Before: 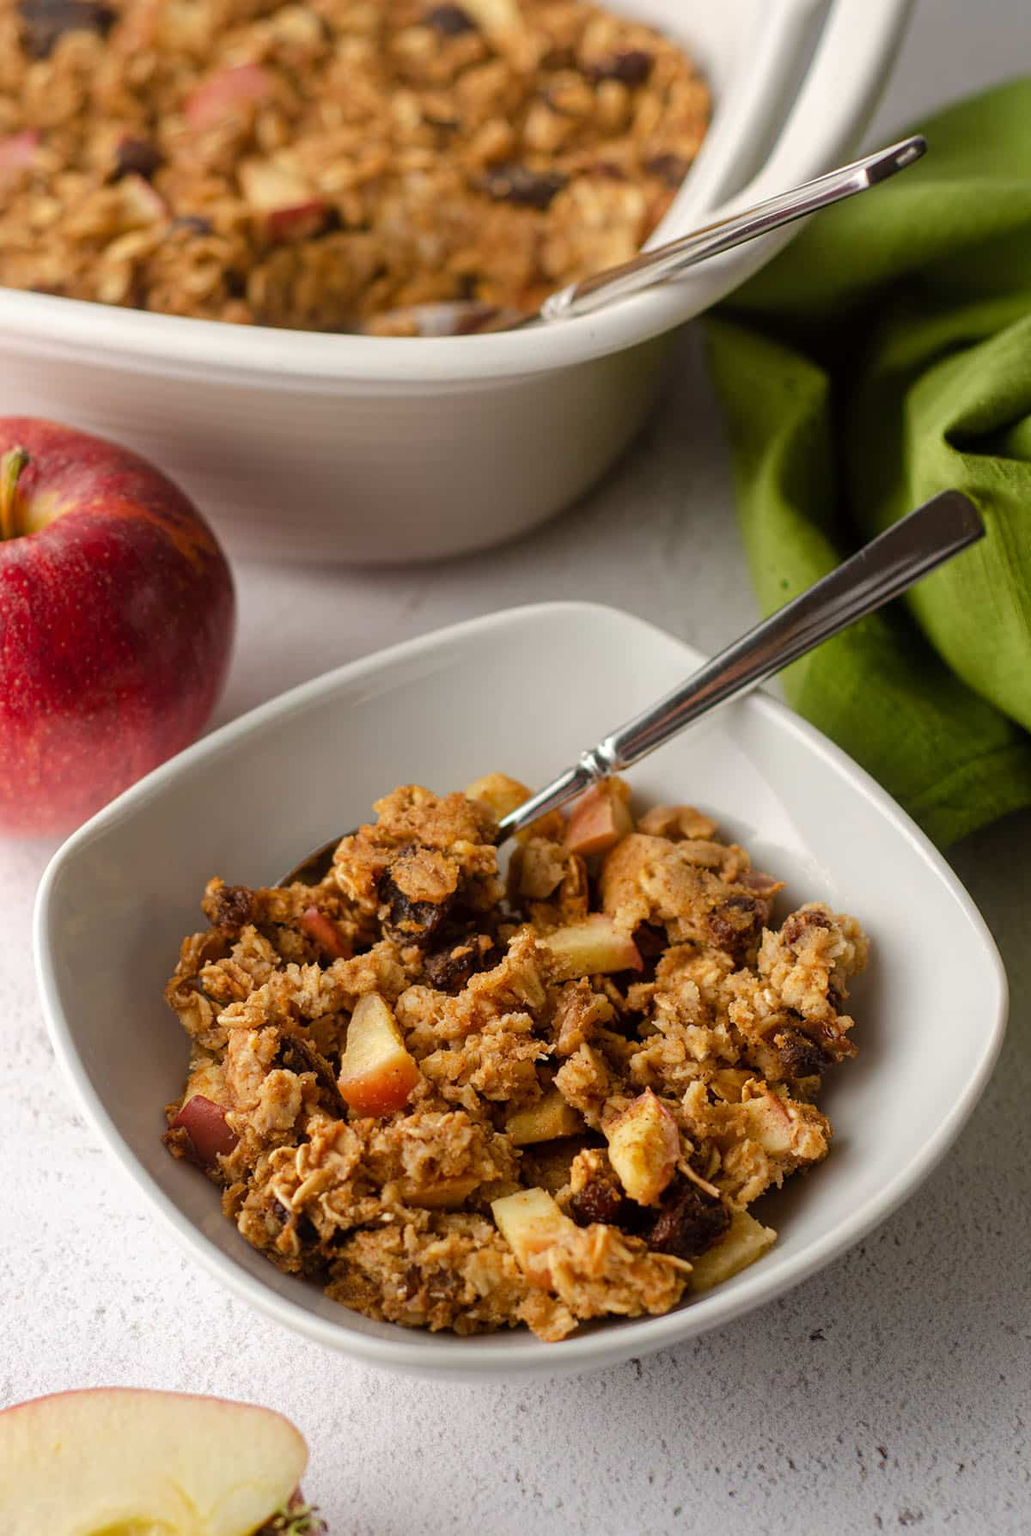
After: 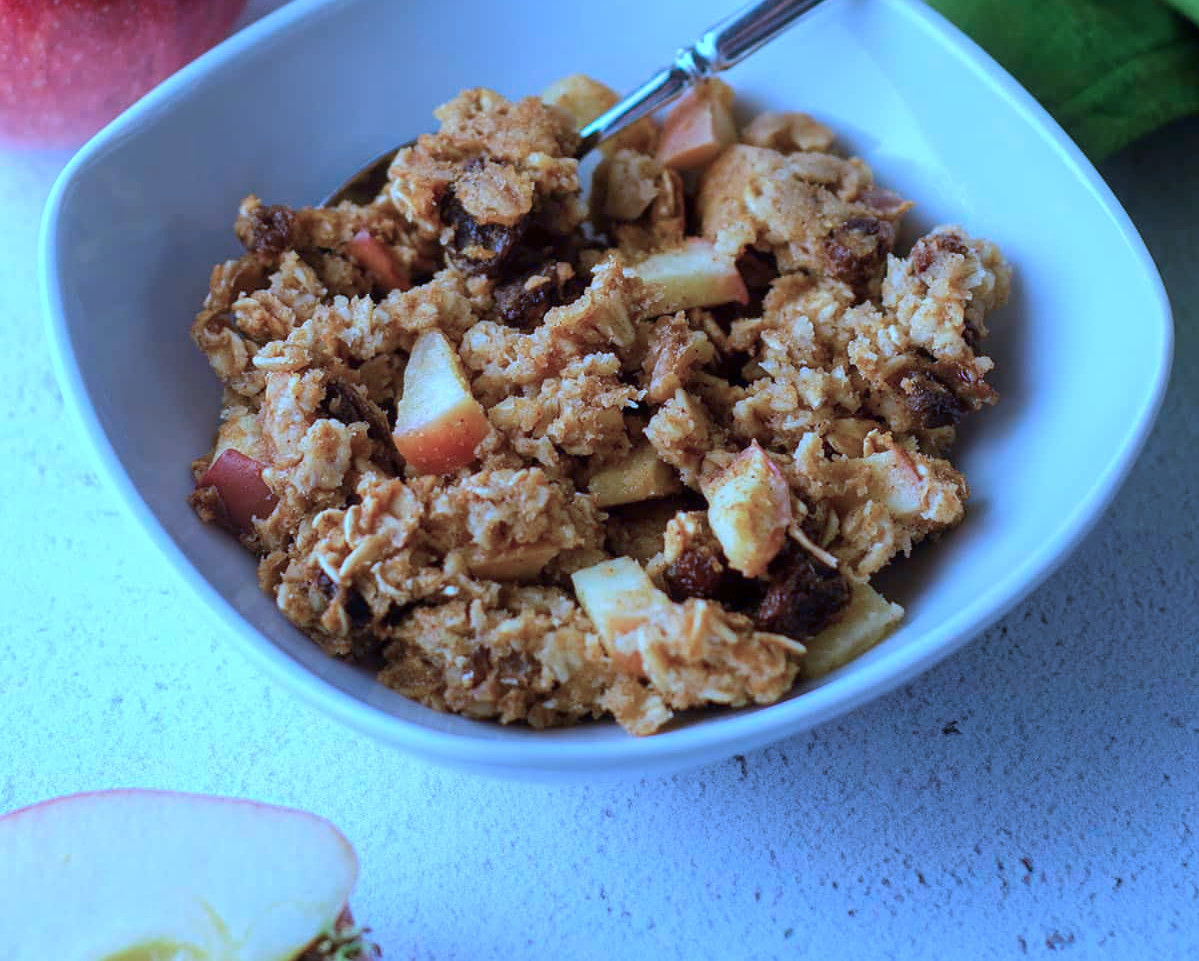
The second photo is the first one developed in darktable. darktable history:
color calibration: illuminant as shot in camera, x 0.462, y 0.419, temperature 2651.64 K
crop and rotate: top 46.237%
